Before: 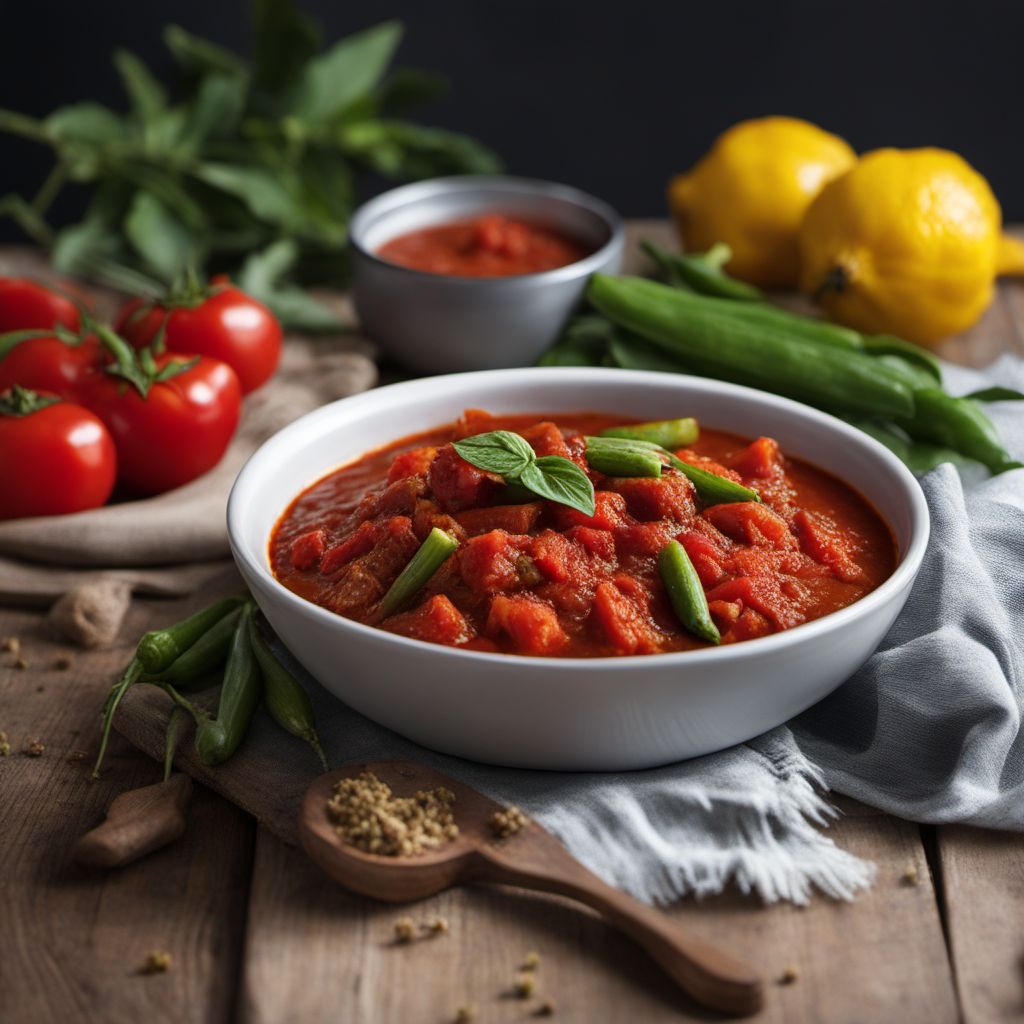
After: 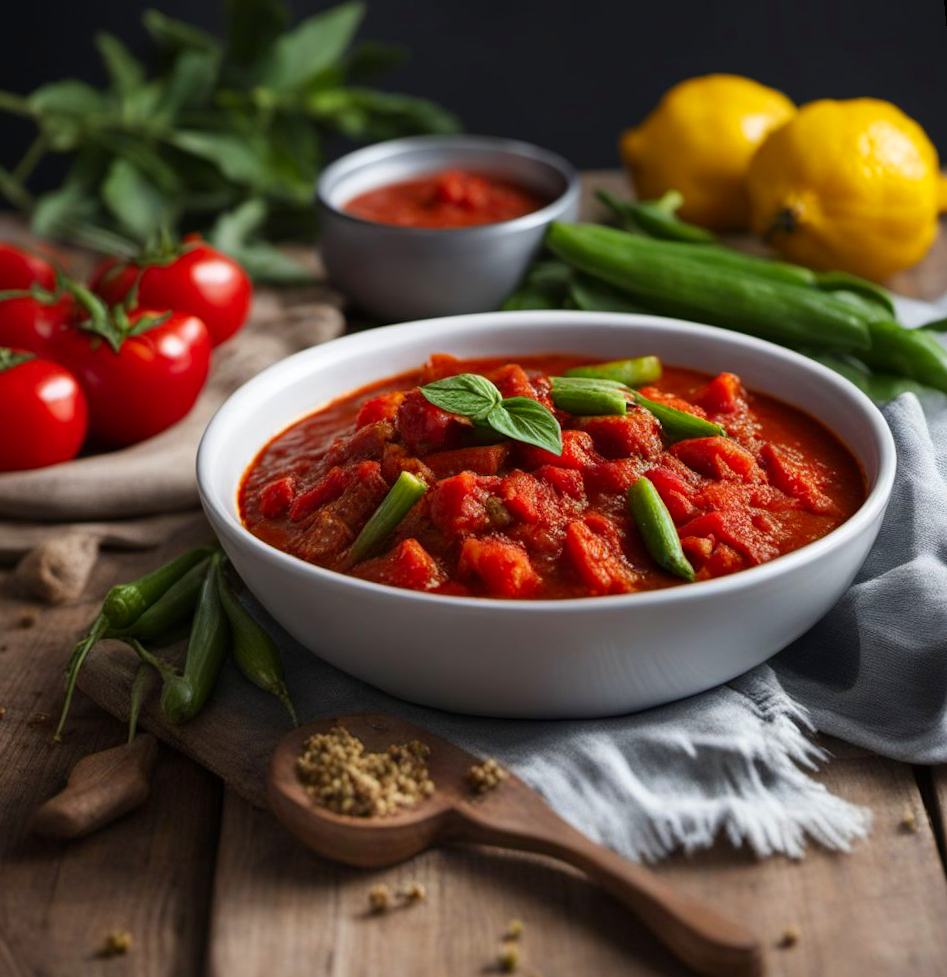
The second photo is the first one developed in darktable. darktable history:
contrast brightness saturation: contrast 0.04, saturation 0.16
rotate and perspective: rotation -1.68°, lens shift (vertical) -0.146, crop left 0.049, crop right 0.912, crop top 0.032, crop bottom 0.96
